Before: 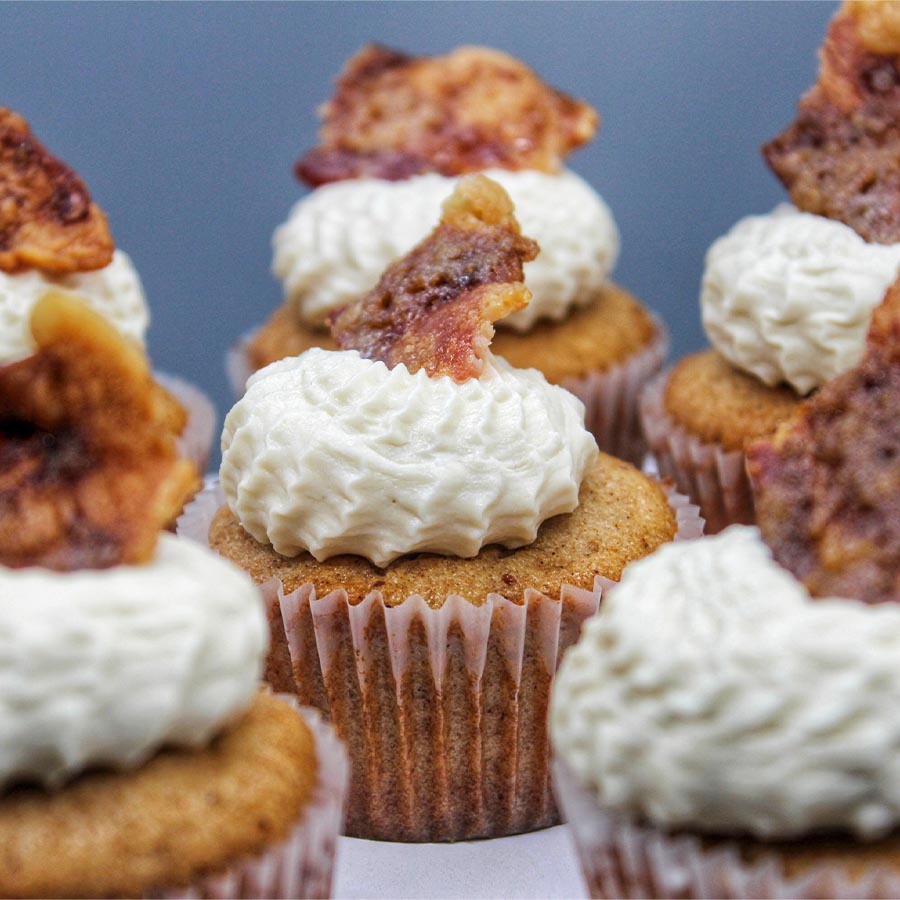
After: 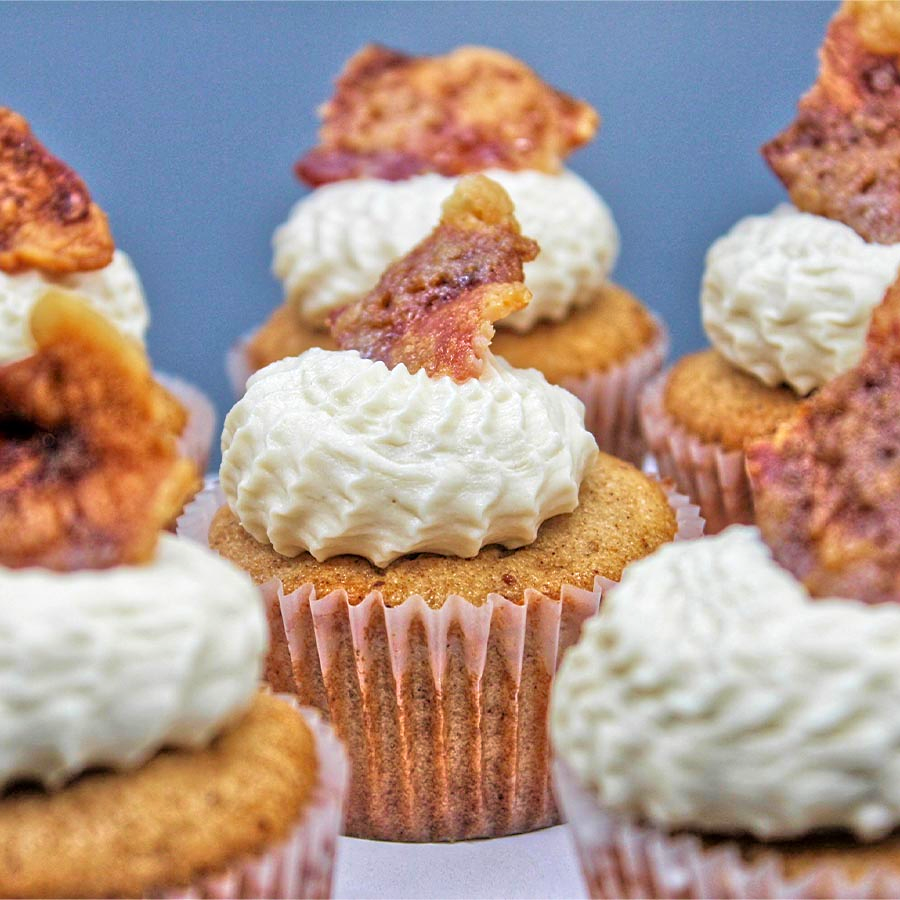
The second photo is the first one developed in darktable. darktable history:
sharpen: amount 0.2
velvia: on, module defaults
tone equalizer: -7 EV 0.15 EV, -6 EV 0.6 EV, -5 EV 1.15 EV, -4 EV 1.33 EV, -3 EV 1.15 EV, -2 EV 0.6 EV, -1 EV 0.15 EV, mask exposure compensation -0.5 EV
